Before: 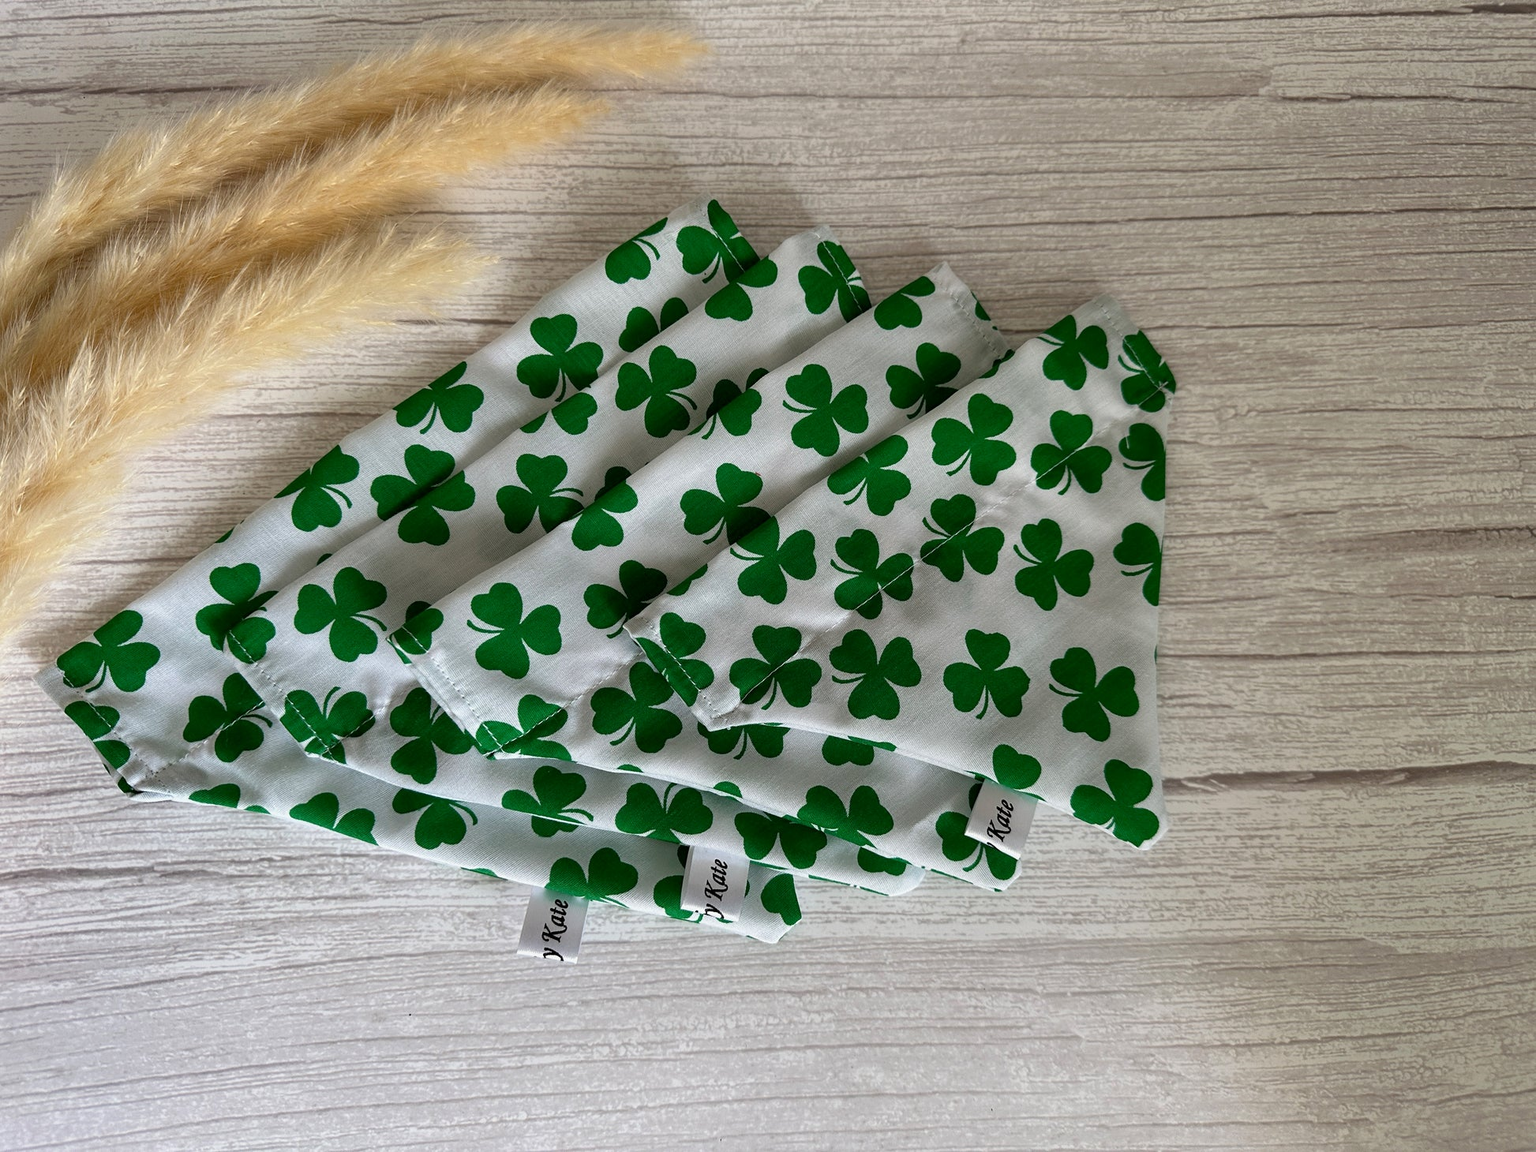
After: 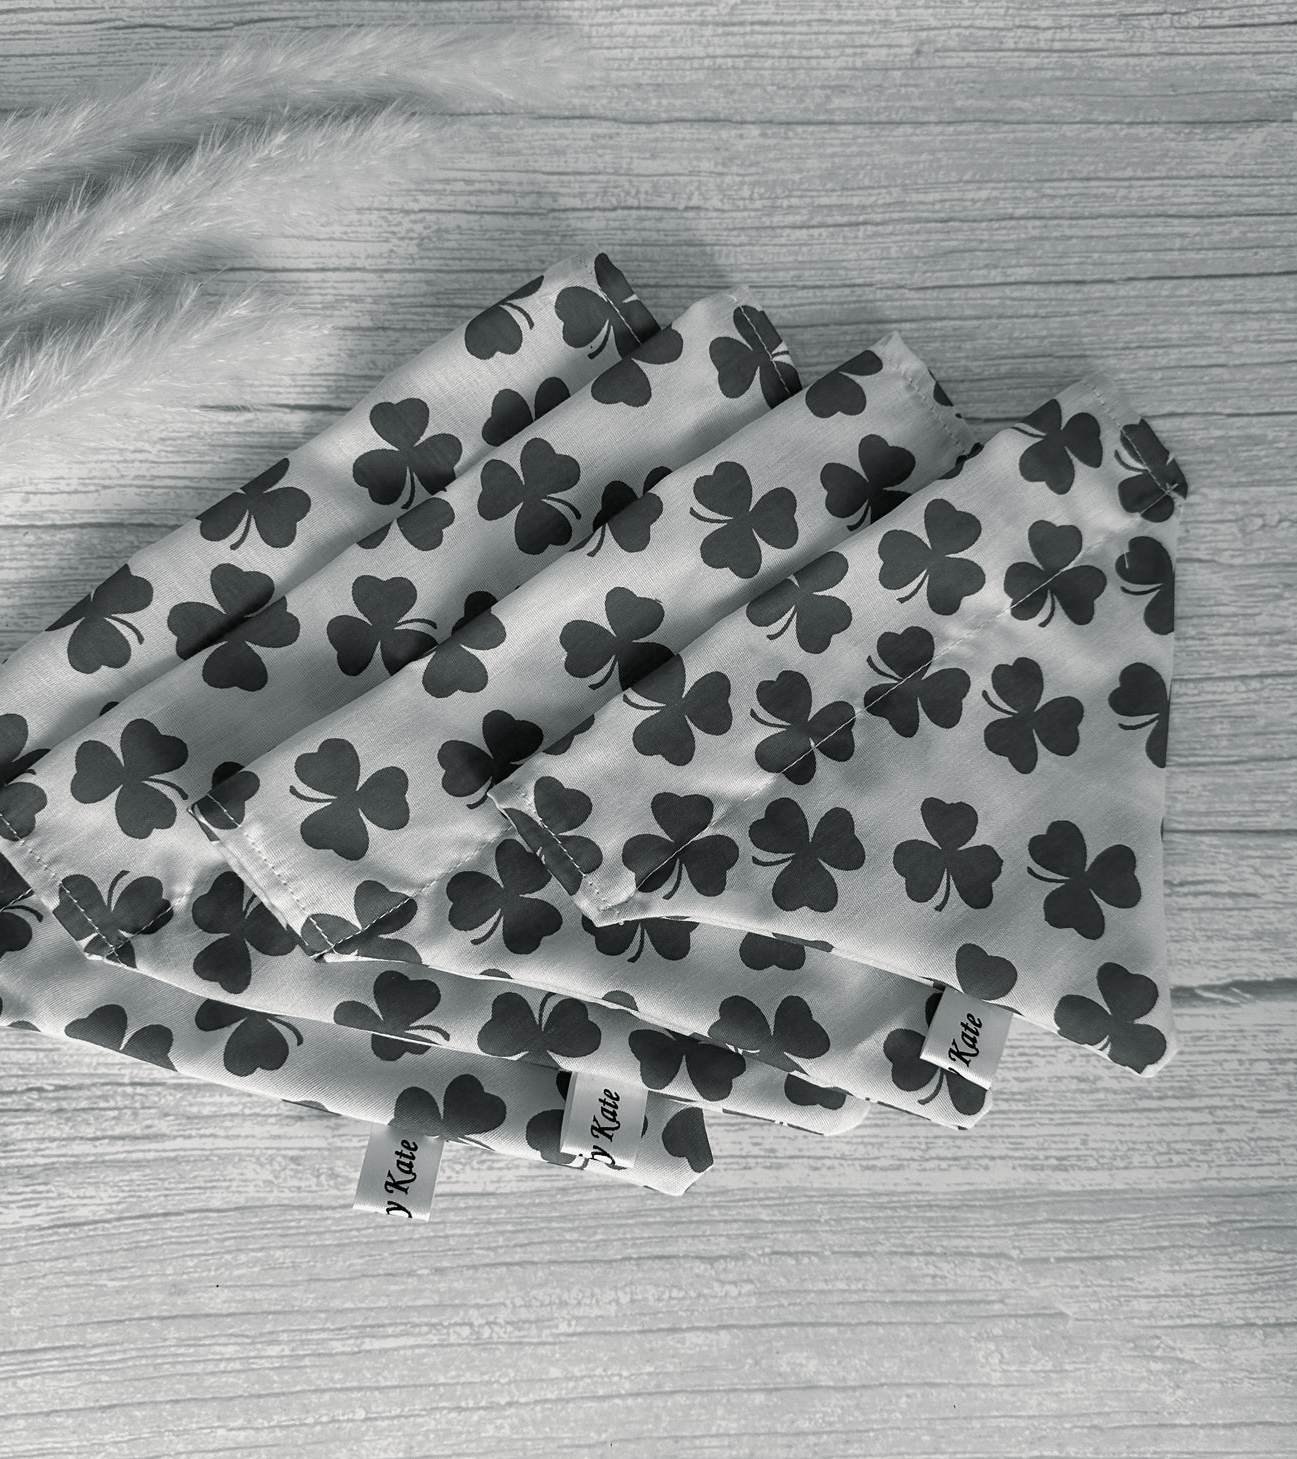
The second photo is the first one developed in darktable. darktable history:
crop and rotate: left 15.546%, right 17.787%
color contrast: green-magenta contrast 0, blue-yellow contrast 0
split-toning: shadows › hue 190.8°, shadows › saturation 0.05, highlights › hue 54°, highlights › saturation 0.05, compress 0%
rgb levels: mode RGB, independent channels, levels [[0, 0.474, 1], [0, 0.5, 1], [0, 0.5, 1]]
